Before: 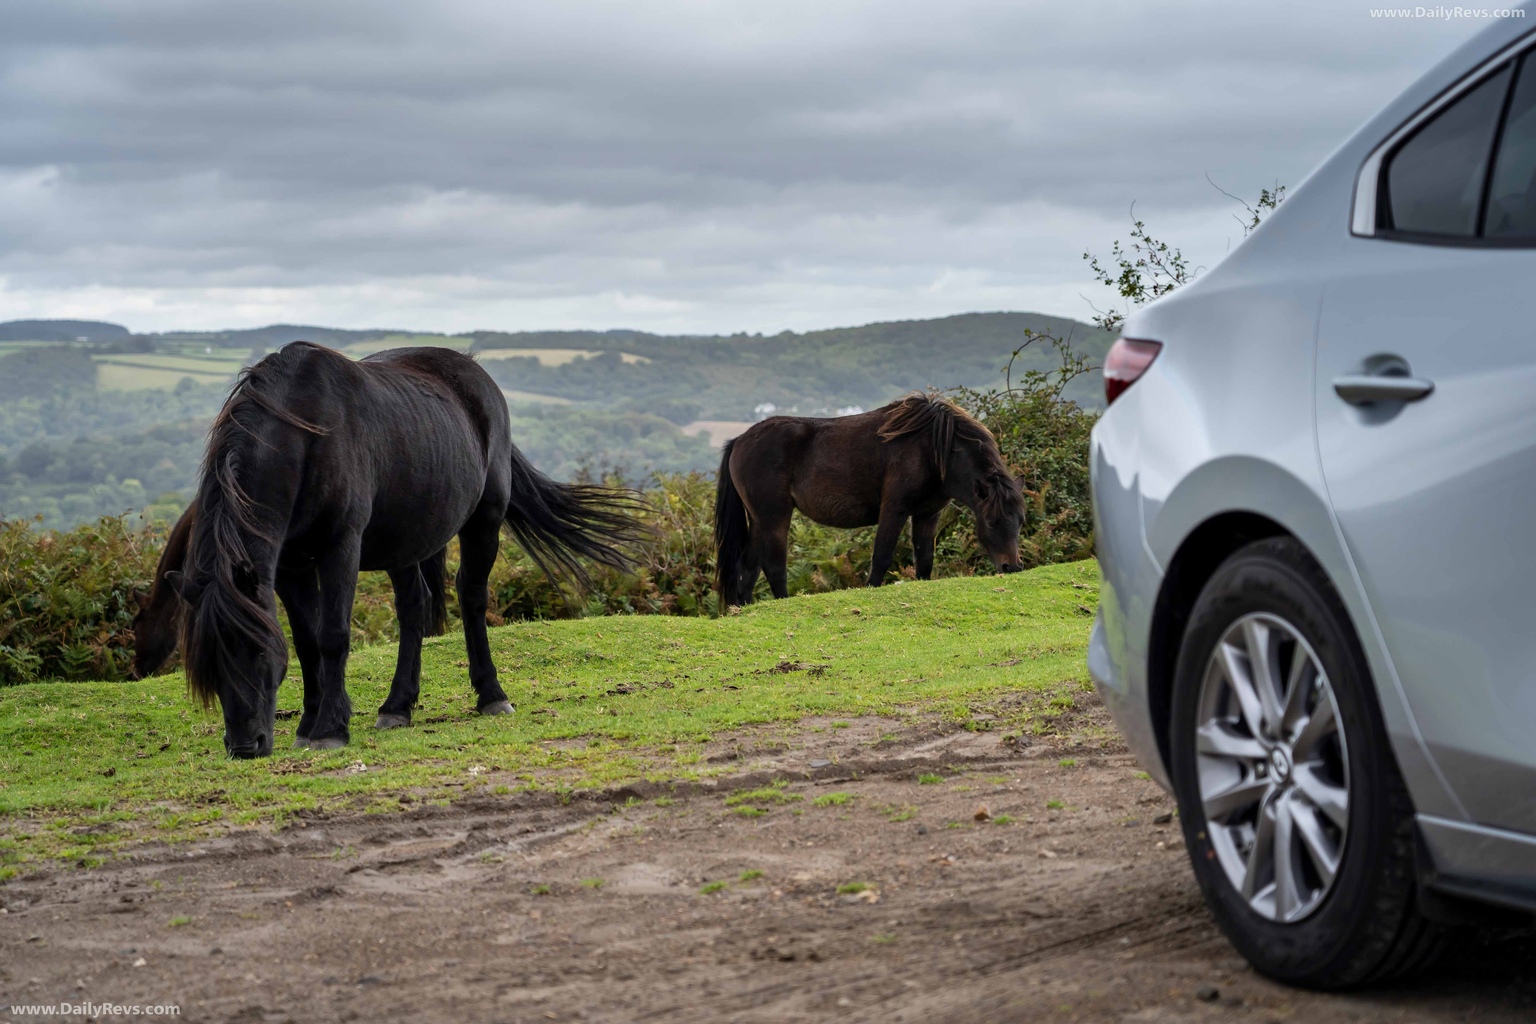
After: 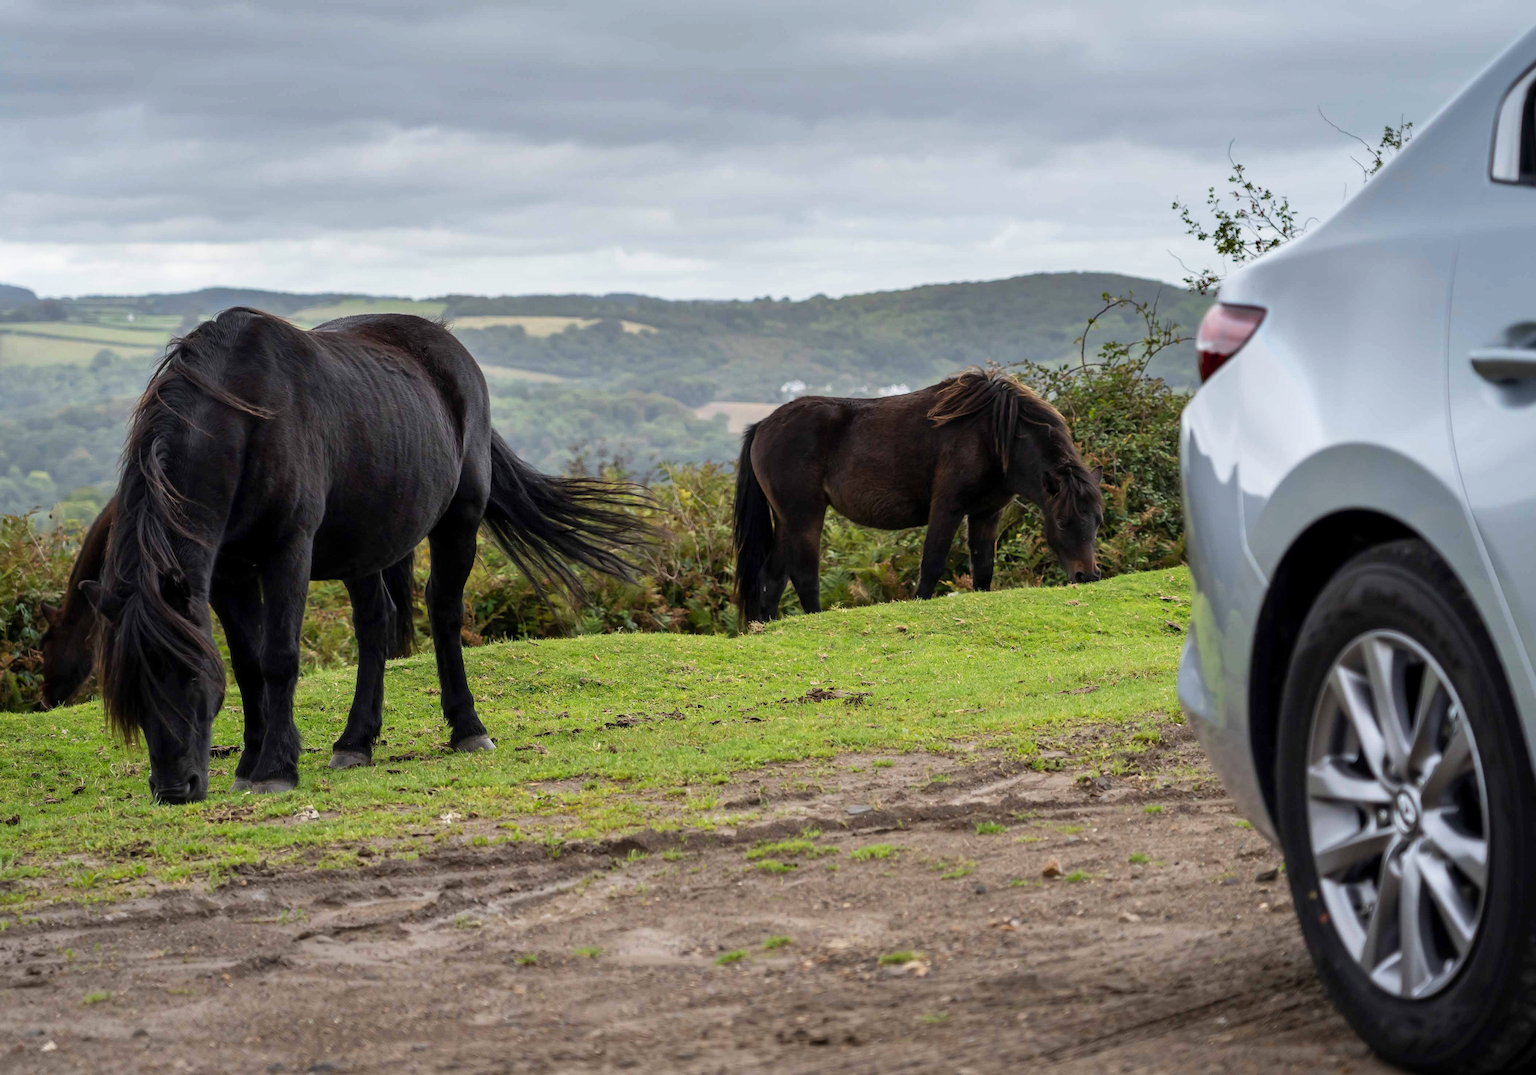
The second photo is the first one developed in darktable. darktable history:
crop: left 6.446%, top 8.188%, right 9.538%, bottom 3.548%
bloom: size 9%, threshold 100%, strength 7%
tone curve: curves: ch0 [(0, 0) (0.003, 0.003) (0.011, 0.011) (0.025, 0.026) (0.044, 0.046) (0.069, 0.072) (0.1, 0.103) (0.136, 0.141) (0.177, 0.184) (0.224, 0.233) (0.277, 0.287) (0.335, 0.348) (0.399, 0.414) (0.468, 0.486) (0.543, 0.563) (0.623, 0.647) (0.709, 0.736) (0.801, 0.831) (0.898, 0.92) (1, 1)], preserve colors none
